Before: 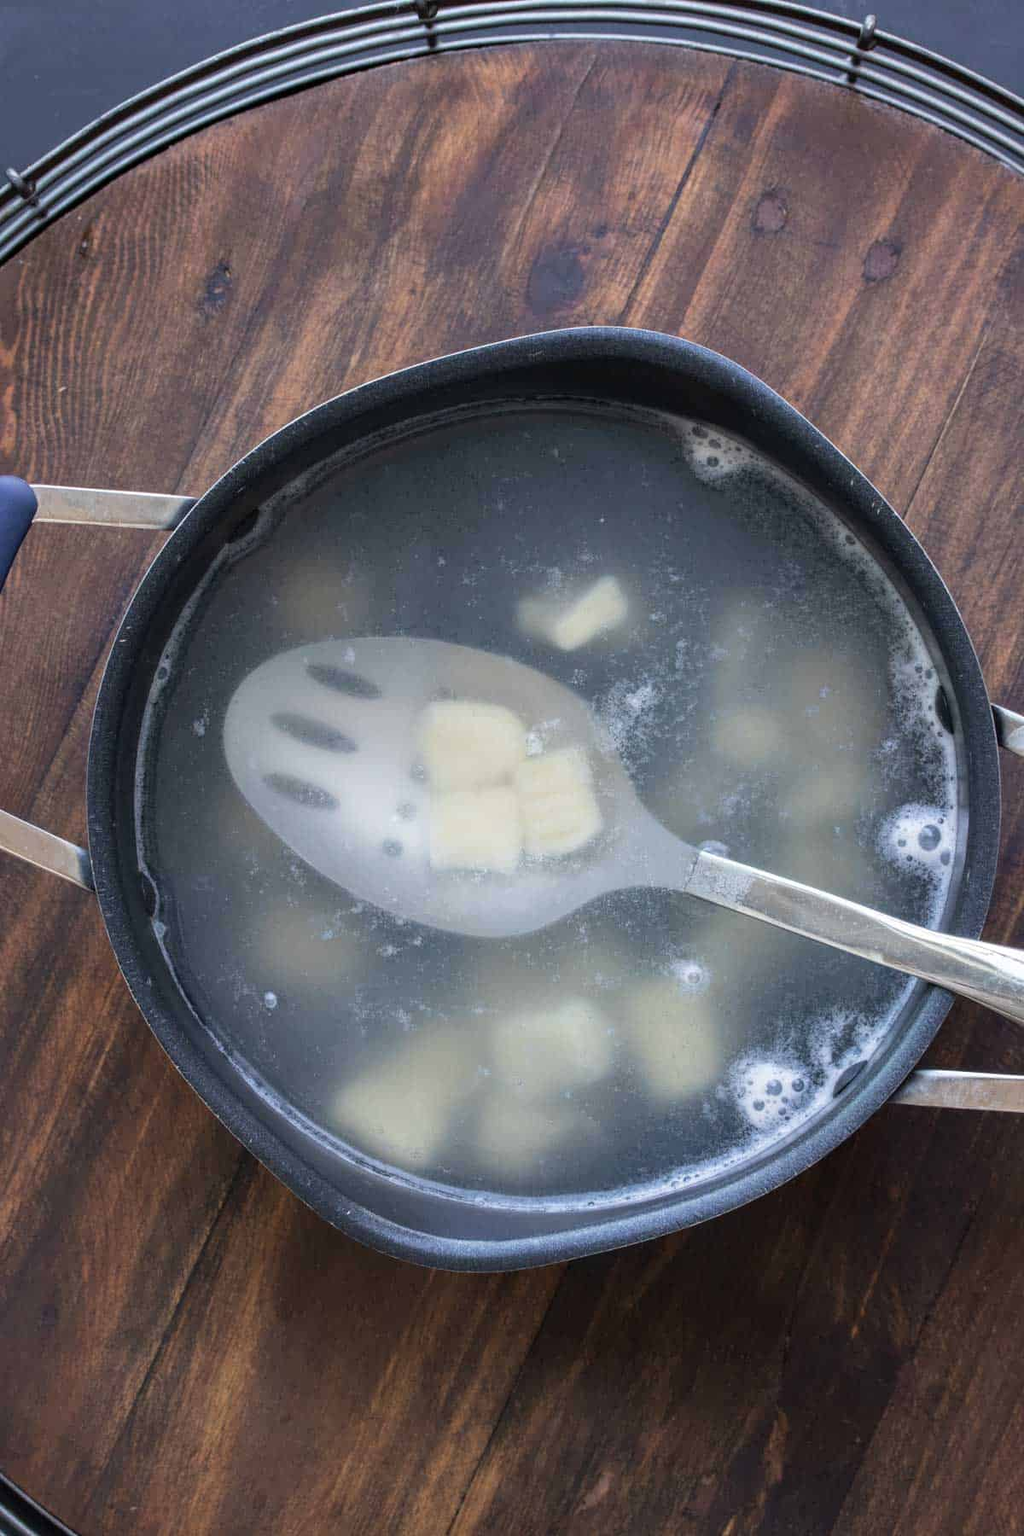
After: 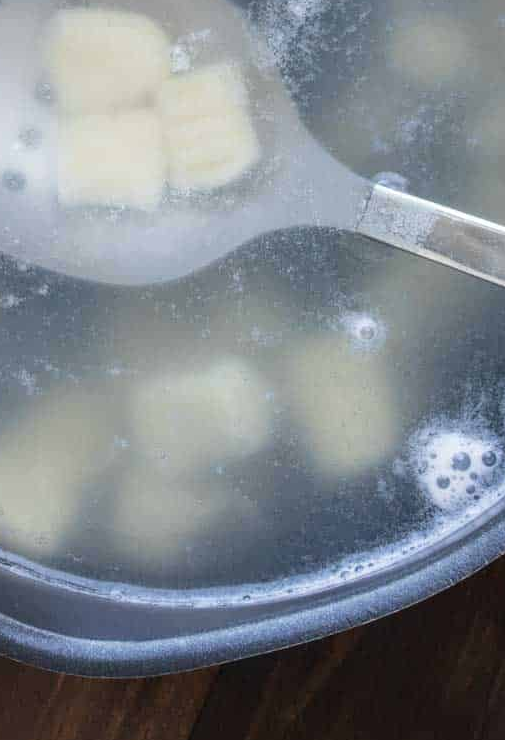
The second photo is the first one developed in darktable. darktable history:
crop: left 37.245%, top 45.185%, right 20.624%, bottom 13.691%
